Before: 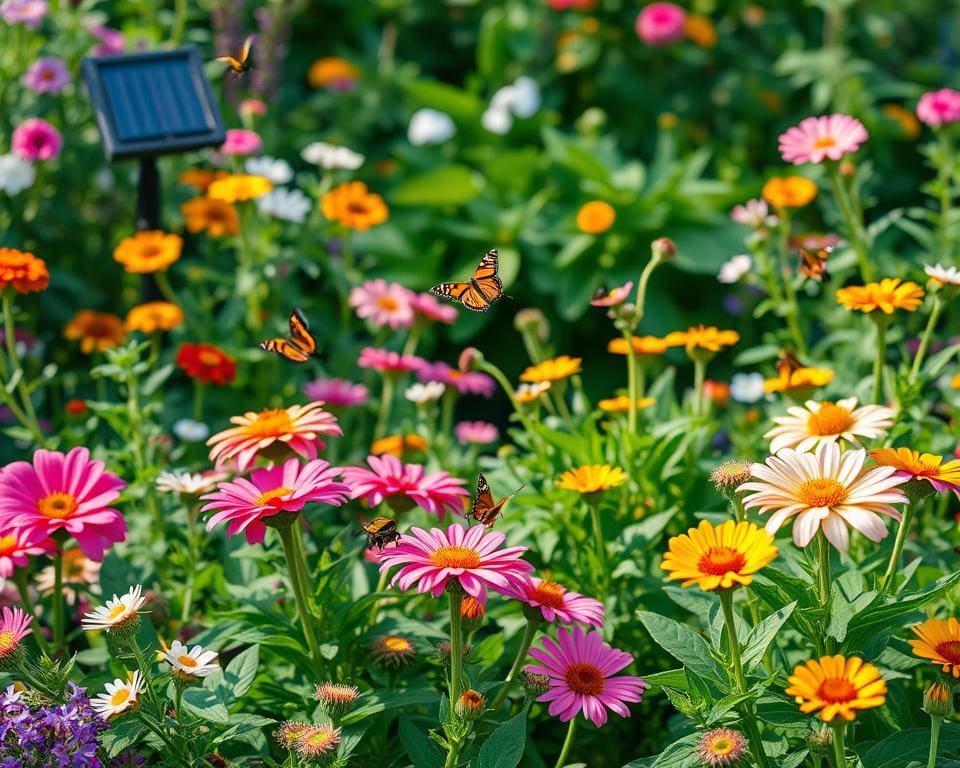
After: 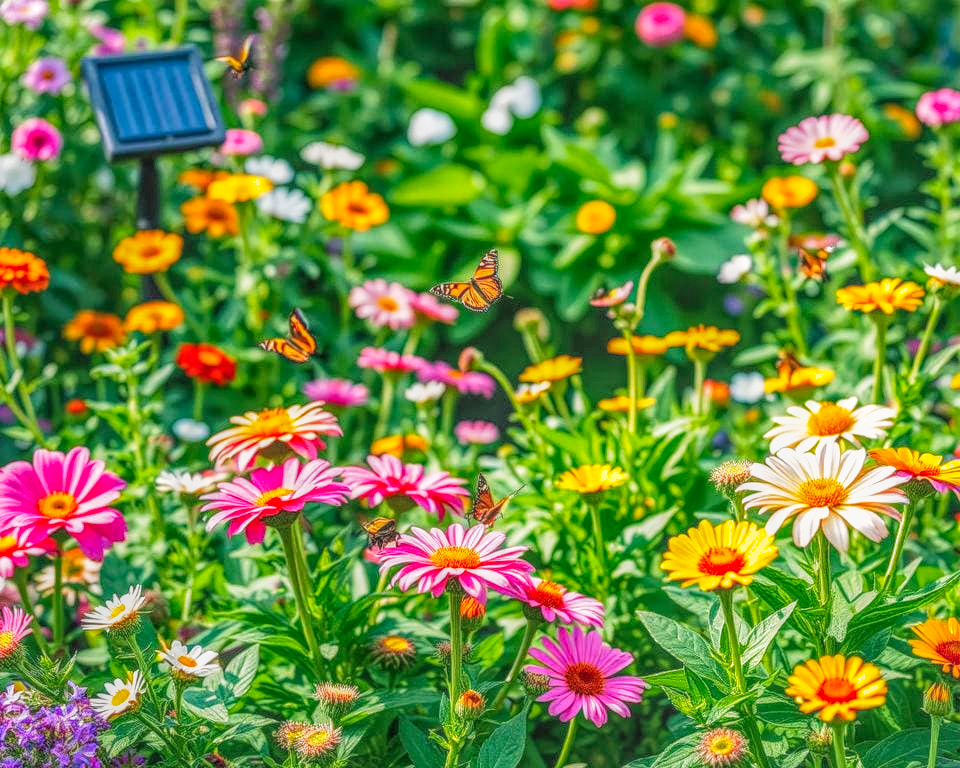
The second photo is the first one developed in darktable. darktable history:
exposure: exposure 0.662 EV, compensate highlight preservation false
tone curve: curves: ch0 [(0, 0) (0.091, 0.077) (0.517, 0.574) (0.745, 0.82) (0.844, 0.908) (0.909, 0.942) (1, 0.973)]; ch1 [(0, 0) (0.437, 0.404) (0.5, 0.5) (0.534, 0.554) (0.58, 0.603) (0.616, 0.649) (1, 1)]; ch2 [(0, 0) (0.442, 0.415) (0.5, 0.5) (0.535, 0.557) (0.585, 0.62) (1, 1)], preserve colors none
local contrast: highlights 20%, shadows 29%, detail 200%, midtone range 0.2
shadows and highlights: on, module defaults
